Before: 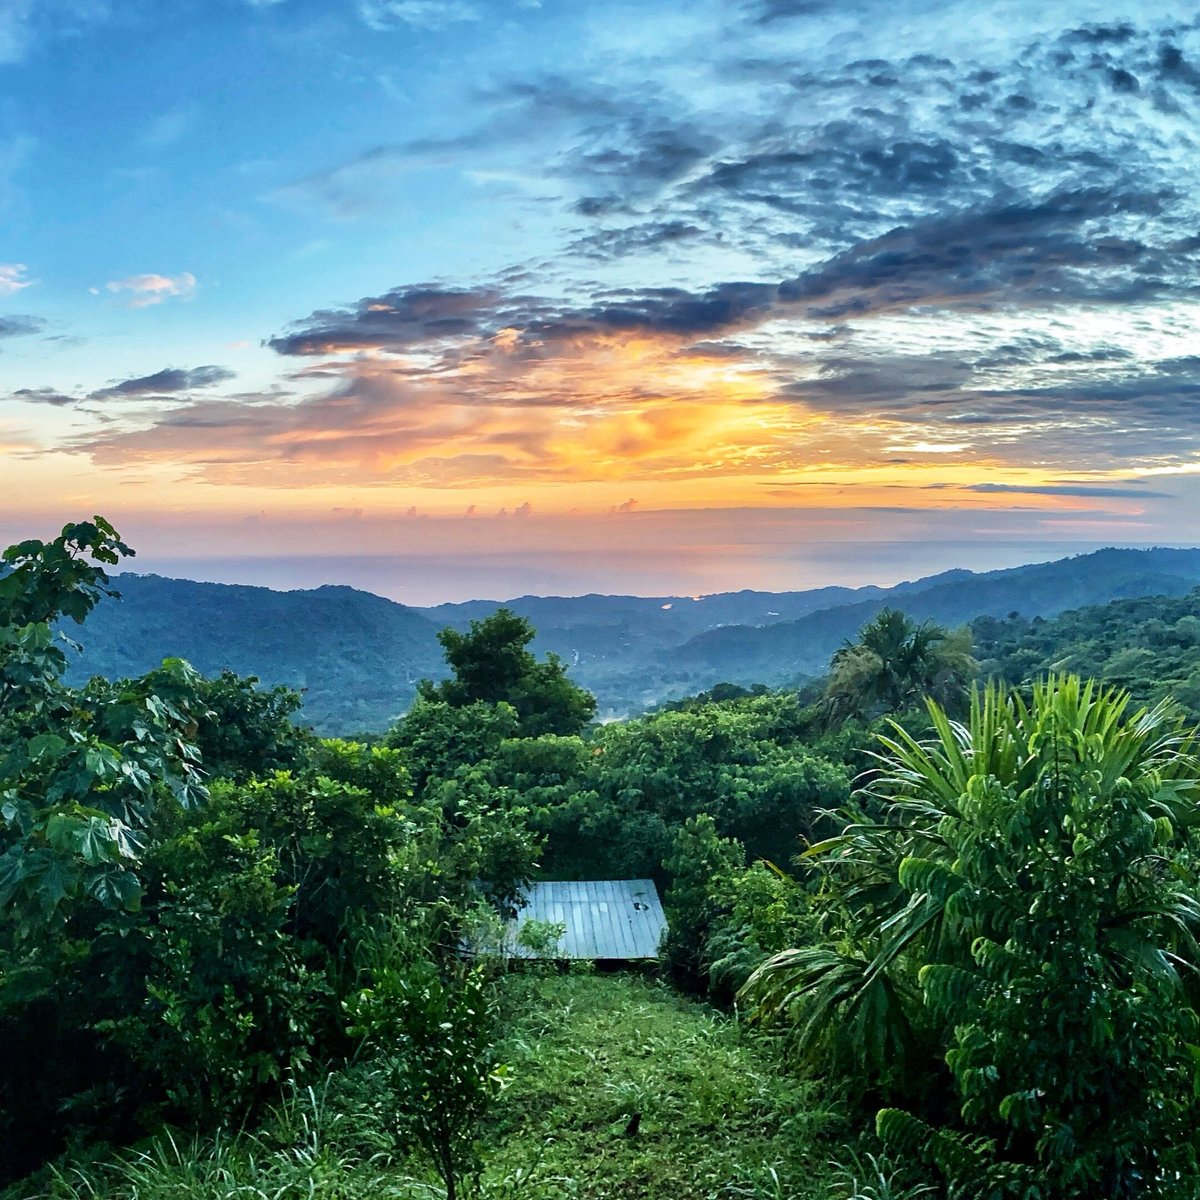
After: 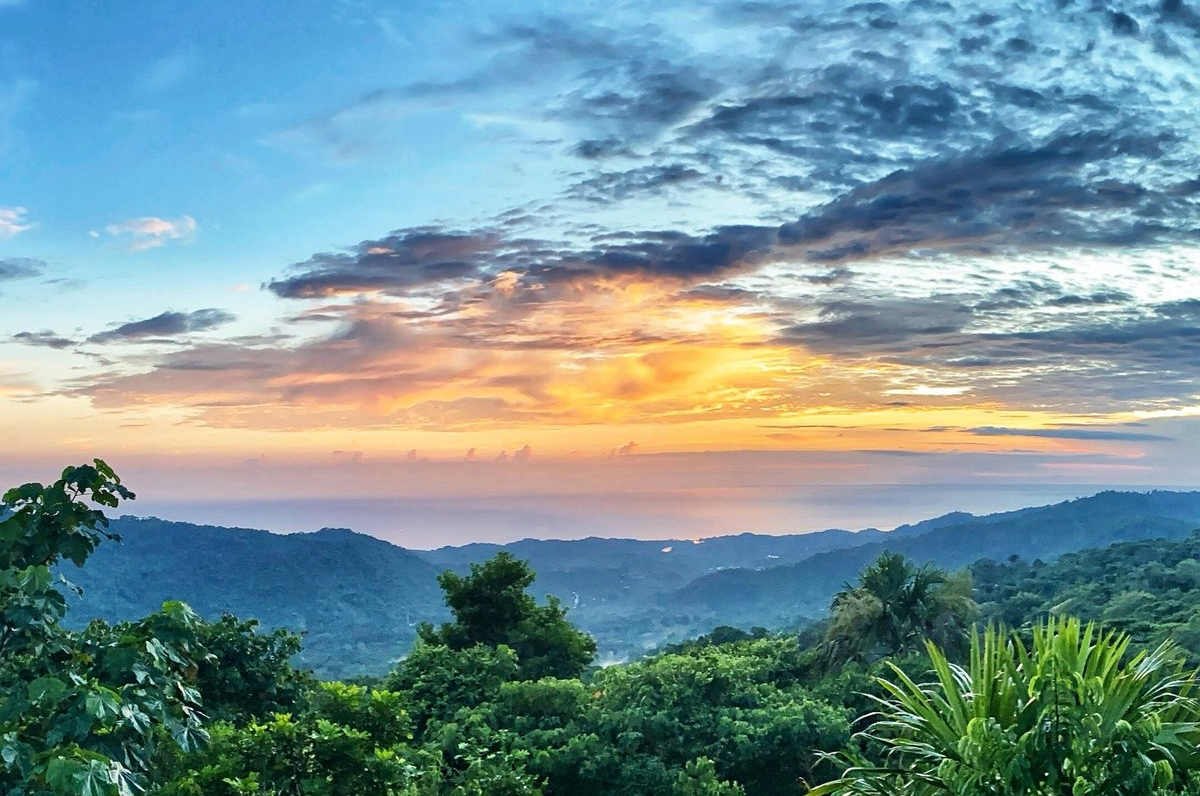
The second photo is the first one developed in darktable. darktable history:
crop and rotate: top 4.778%, bottom 28.882%
